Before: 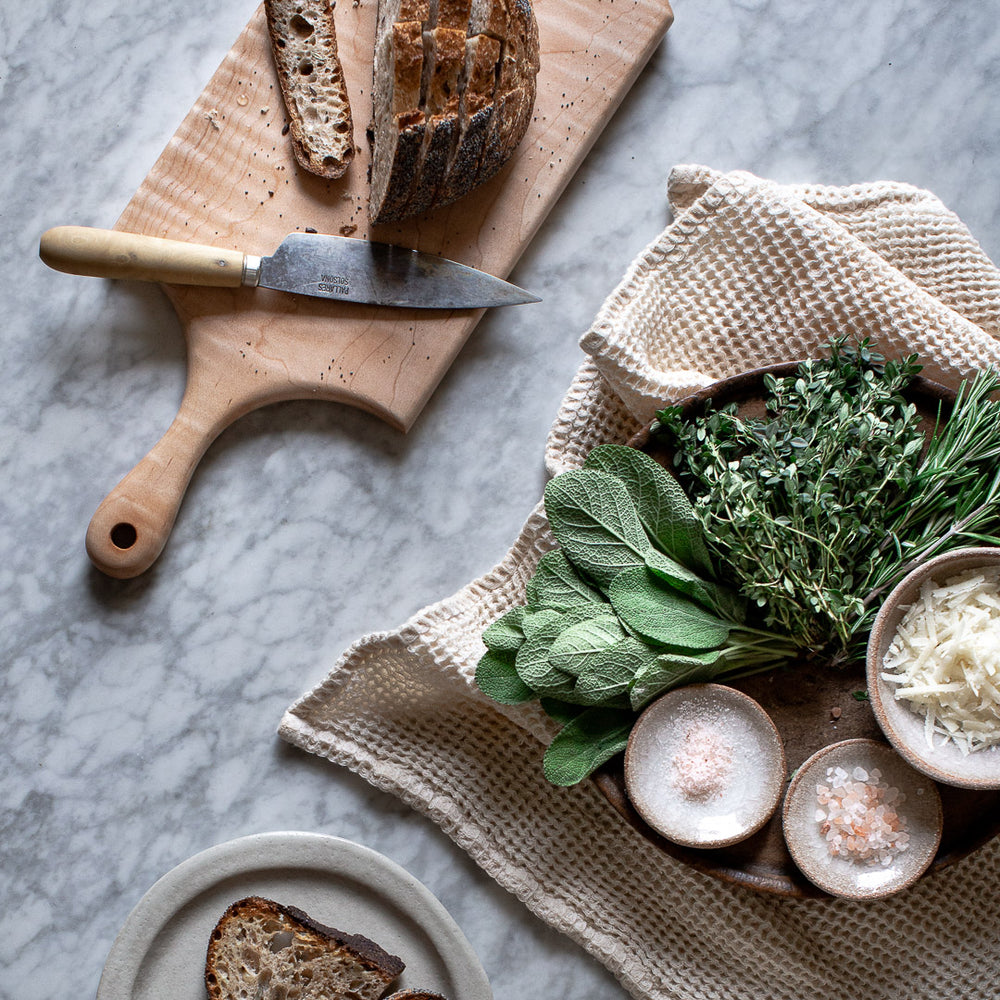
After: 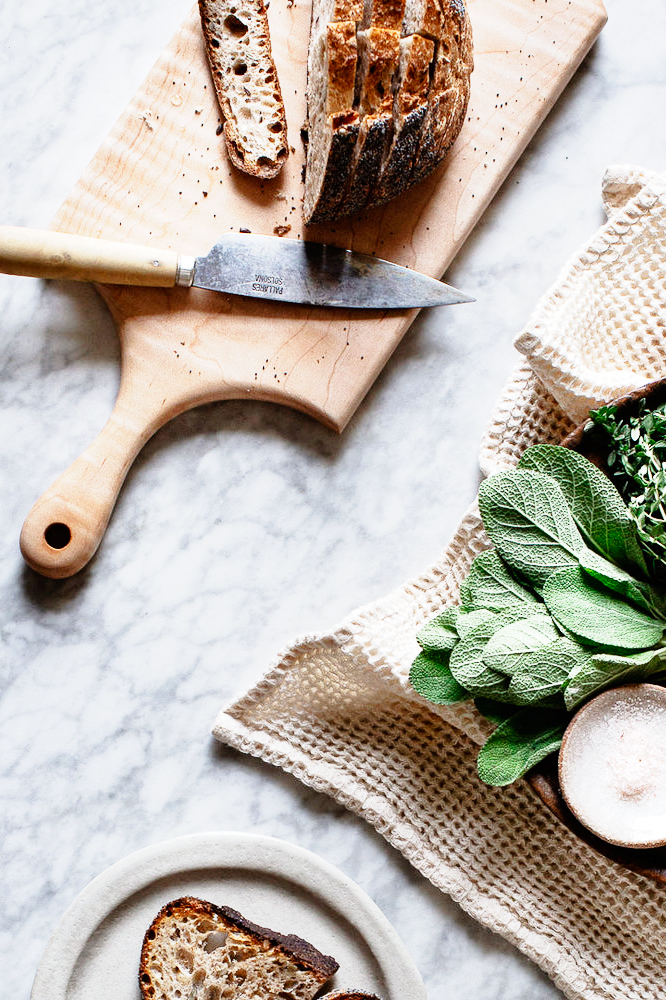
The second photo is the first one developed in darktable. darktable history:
base curve: curves: ch0 [(0, 0) (0, 0.001) (0.001, 0.001) (0.004, 0.002) (0.007, 0.004) (0.015, 0.013) (0.033, 0.045) (0.052, 0.096) (0.075, 0.17) (0.099, 0.241) (0.163, 0.42) (0.219, 0.55) (0.259, 0.616) (0.327, 0.722) (0.365, 0.765) (0.522, 0.873) (0.547, 0.881) (0.689, 0.919) (0.826, 0.952) (1, 1)], preserve colors none
crop and rotate: left 6.617%, right 26.717%
